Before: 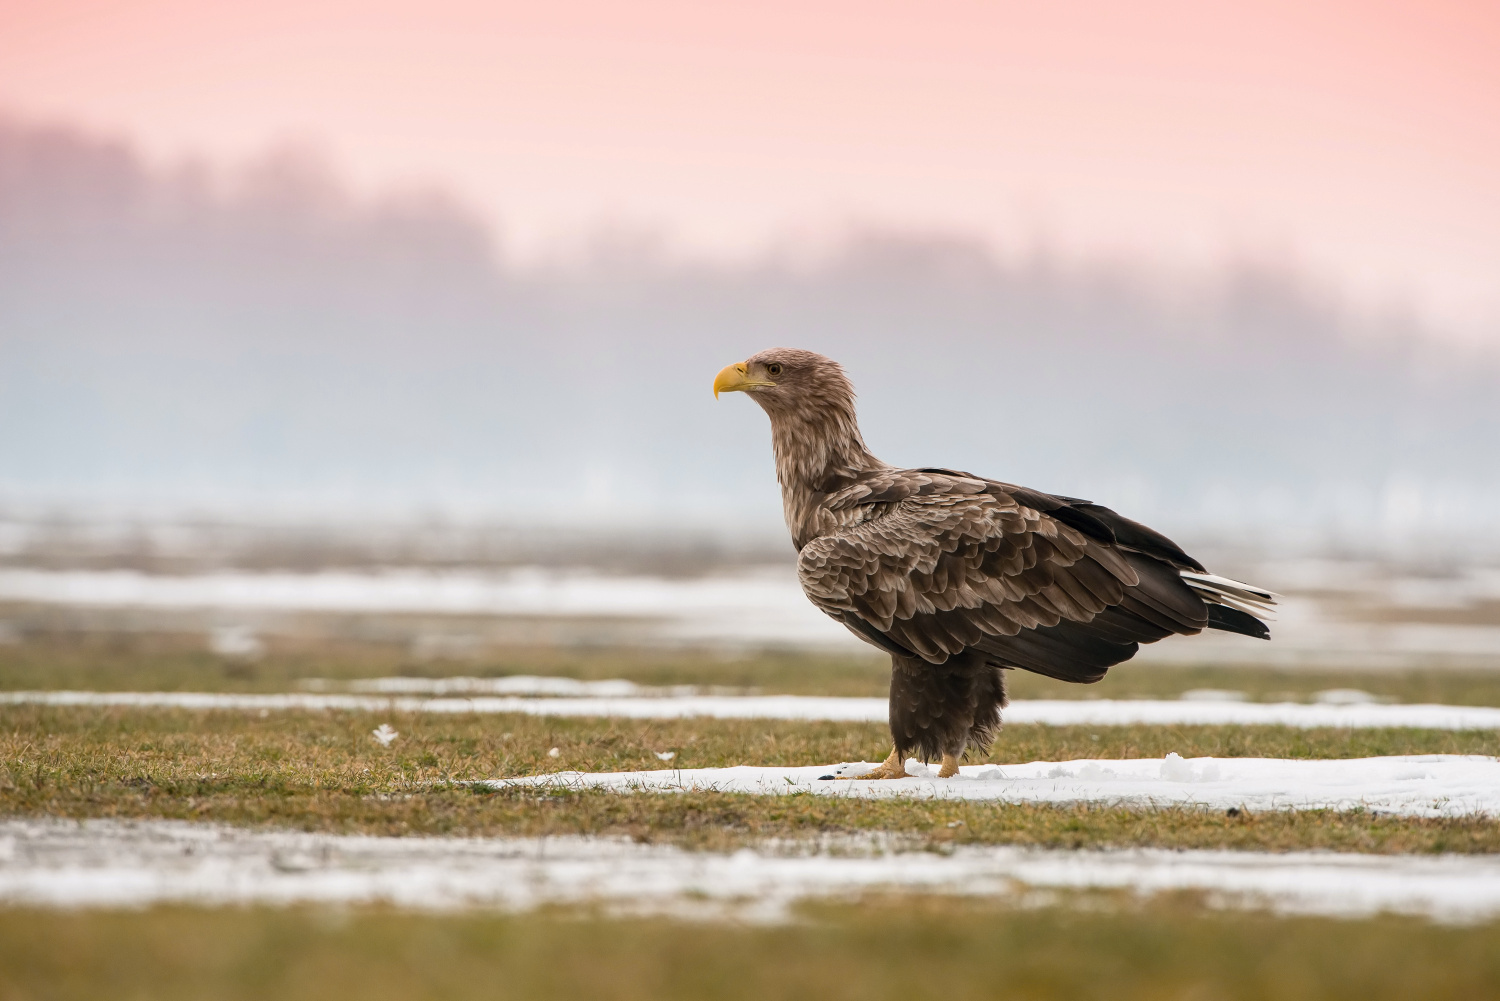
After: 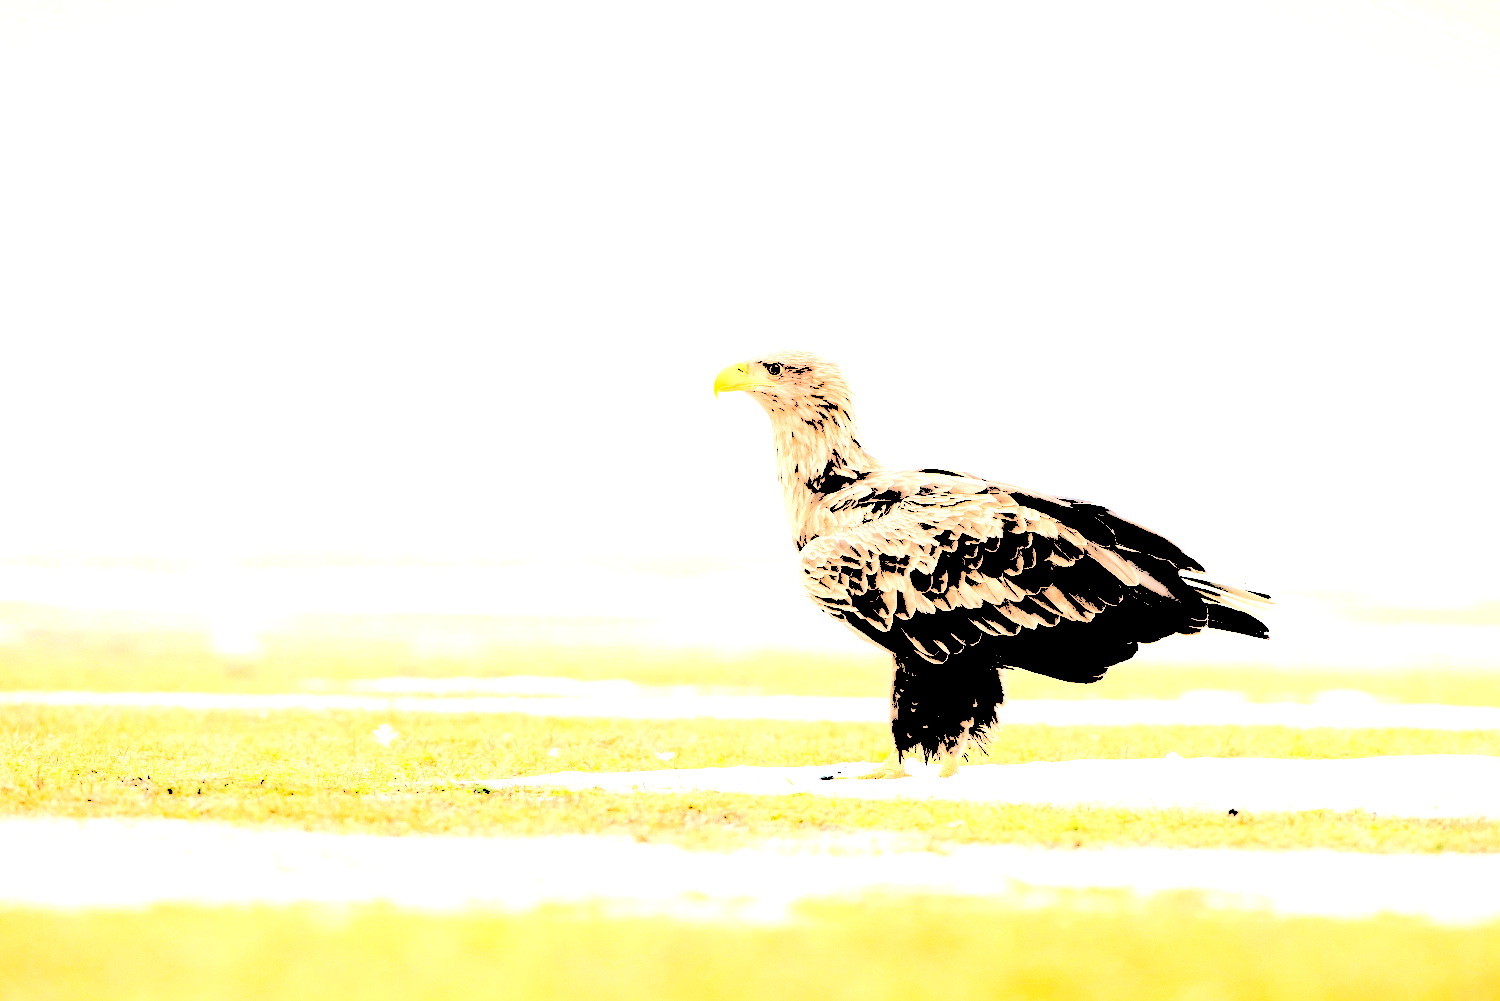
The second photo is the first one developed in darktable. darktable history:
base curve: curves: ch0 [(0, 0) (0.74, 0.67) (1, 1)], preserve colors none
levels: levels [0.246, 0.256, 0.506]
tone equalizer: -8 EV -0.398 EV, -7 EV -0.395 EV, -6 EV -0.35 EV, -5 EV -0.211 EV, -3 EV 0.215 EV, -2 EV 0.34 EV, -1 EV 0.403 EV, +0 EV 0.414 EV
